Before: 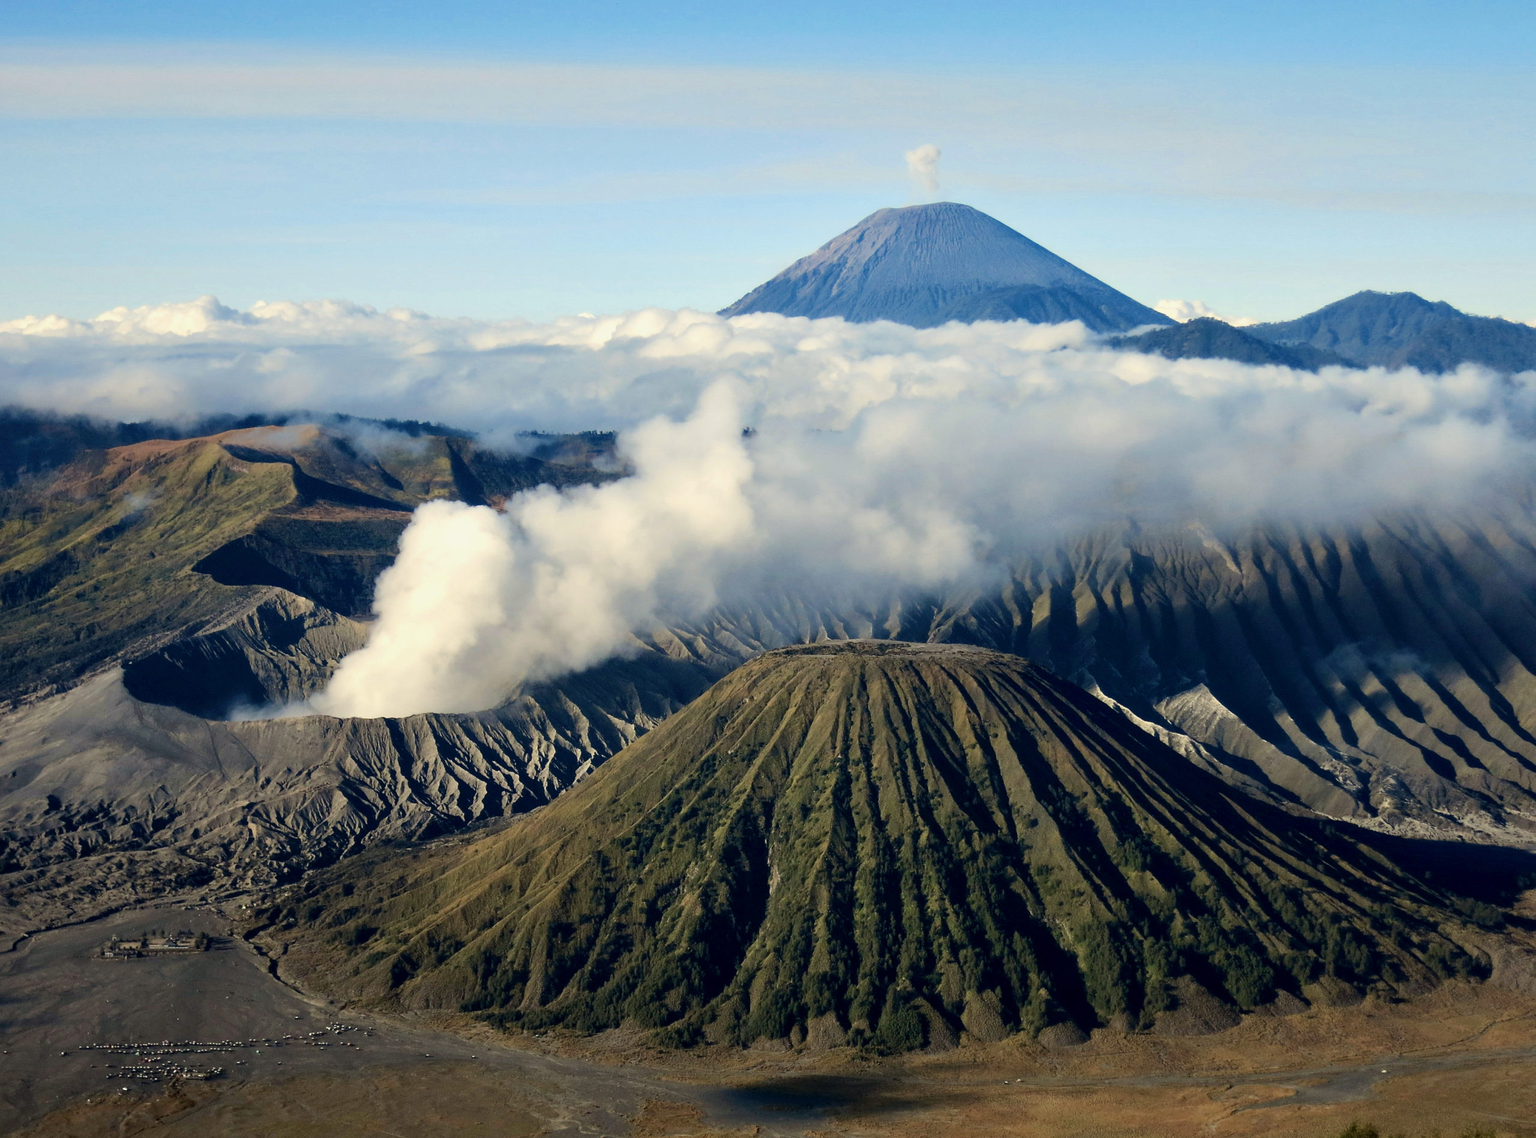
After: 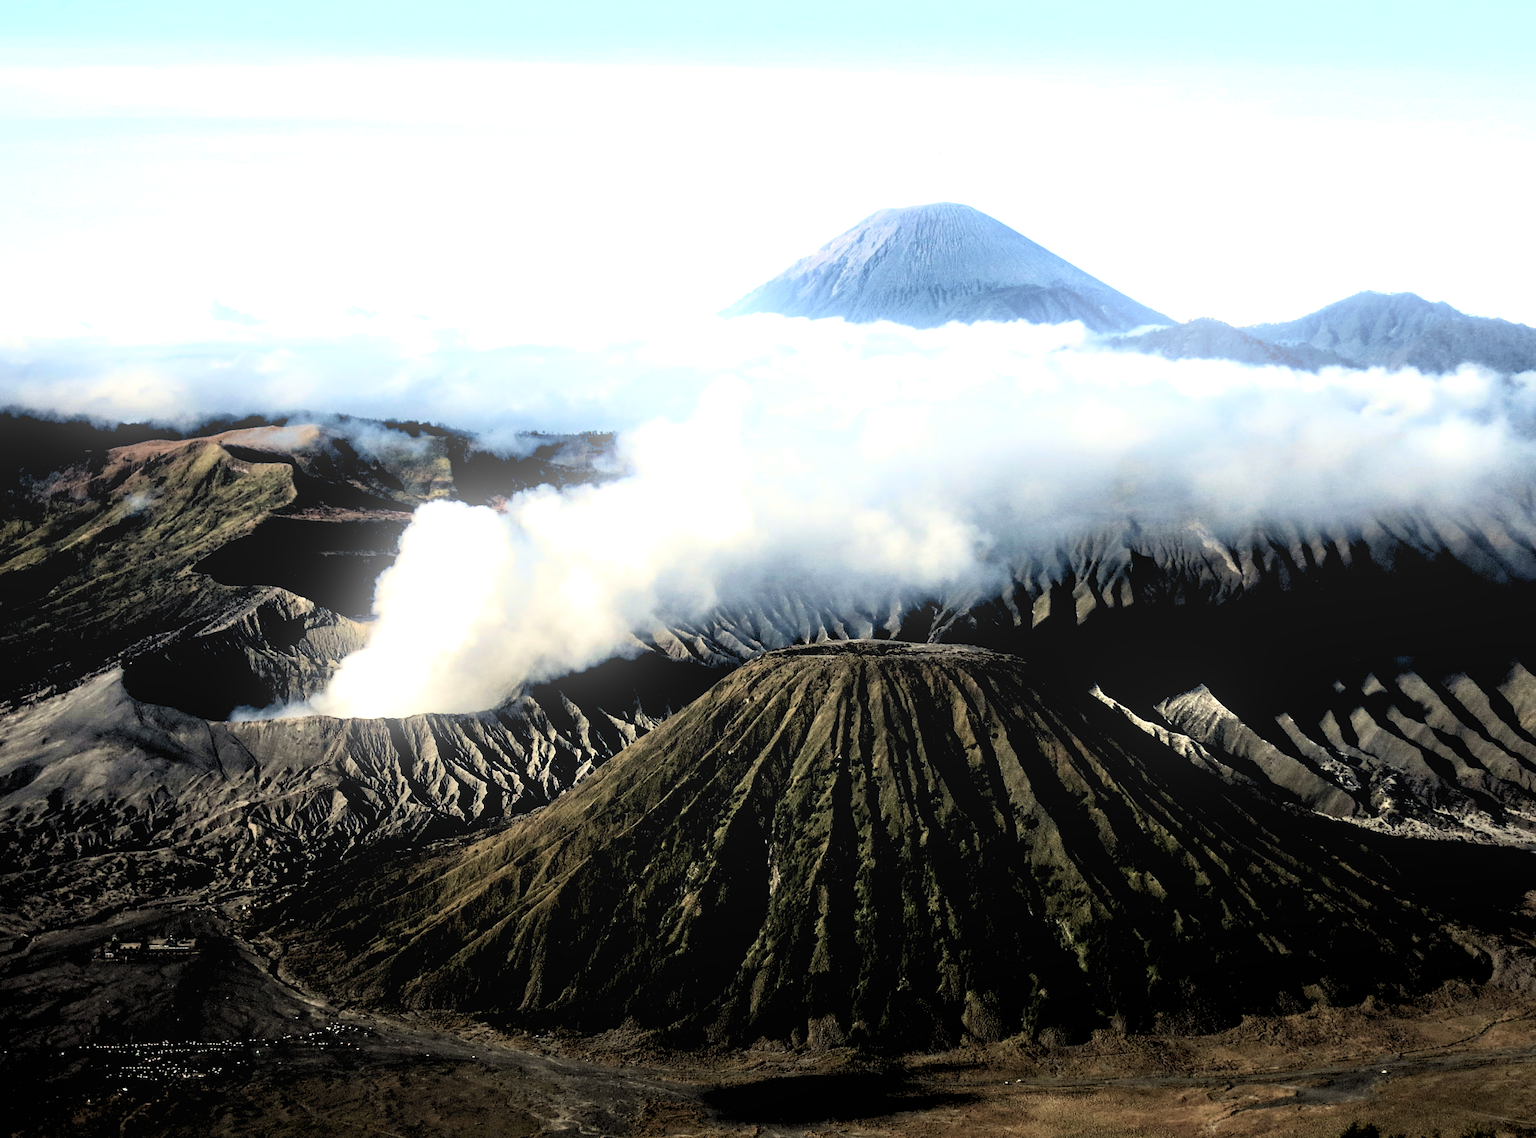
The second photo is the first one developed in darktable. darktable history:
exposure: black level correction 0, exposure 0.7 EV, compensate exposure bias true, compensate highlight preservation false
color balance rgb: perceptual saturation grading › highlights -31.88%, perceptual saturation grading › mid-tones 5.8%, perceptual saturation grading › shadows 18.12%, perceptual brilliance grading › highlights 3.62%, perceptual brilliance grading › mid-tones -18.12%, perceptual brilliance grading › shadows -41.3%
local contrast: detail 110%
contrast brightness saturation: contrast 0.01, saturation -0.05
rgb levels: levels [[0.034, 0.472, 0.904], [0, 0.5, 1], [0, 0.5, 1]]
velvia: on, module defaults
bloom: size 16%, threshold 98%, strength 20%
